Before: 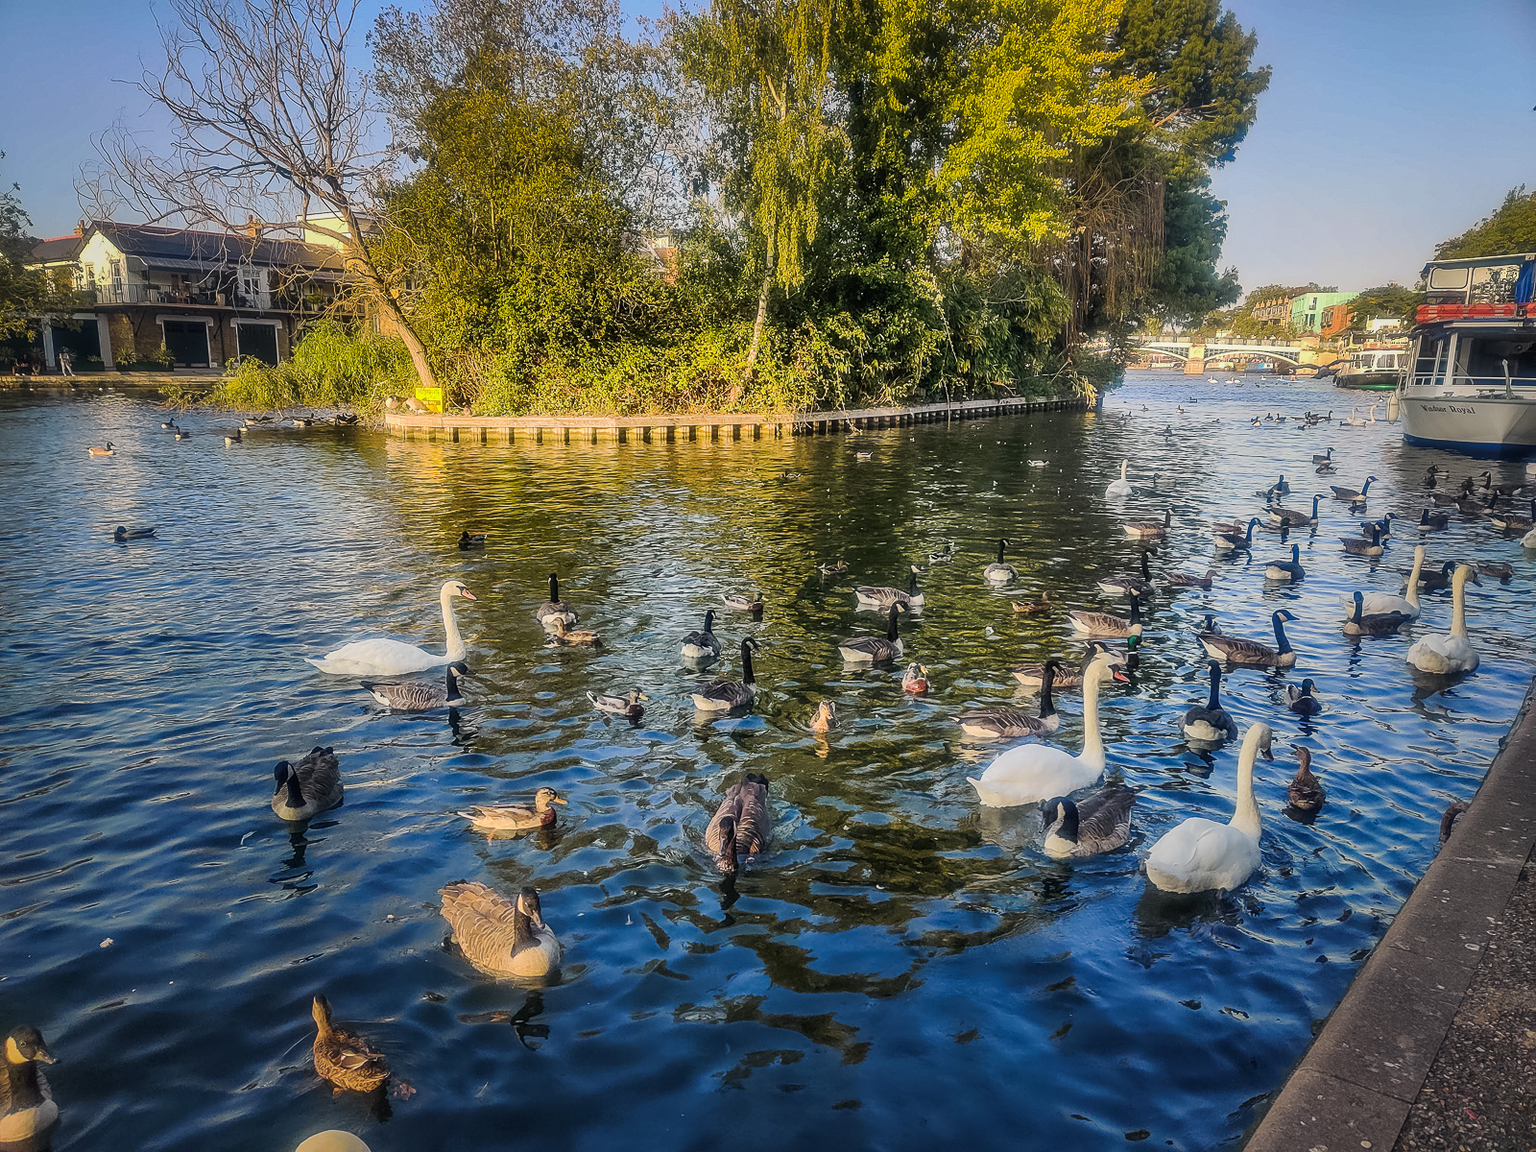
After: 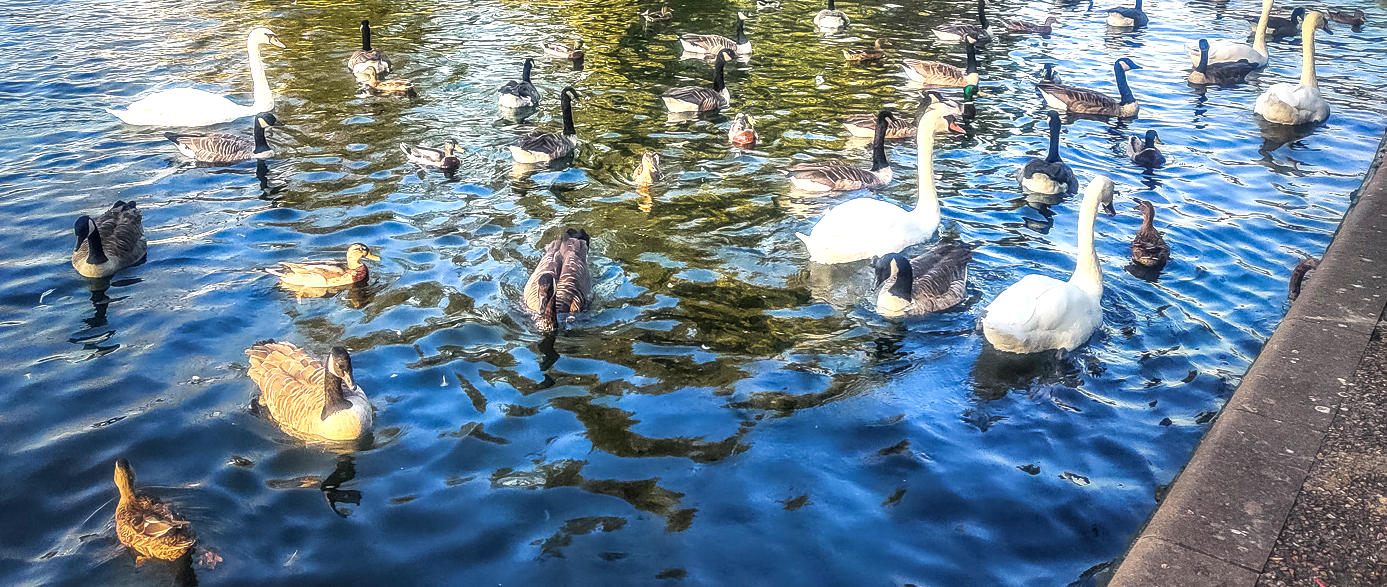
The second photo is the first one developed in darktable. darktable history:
exposure: black level correction 0, exposure 1.1 EV, compensate exposure bias true, compensate highlight preservation false
crop and rotate: left 13.306%, top 48.129%, bottom 2.928%
local contrast: on, module defaults
